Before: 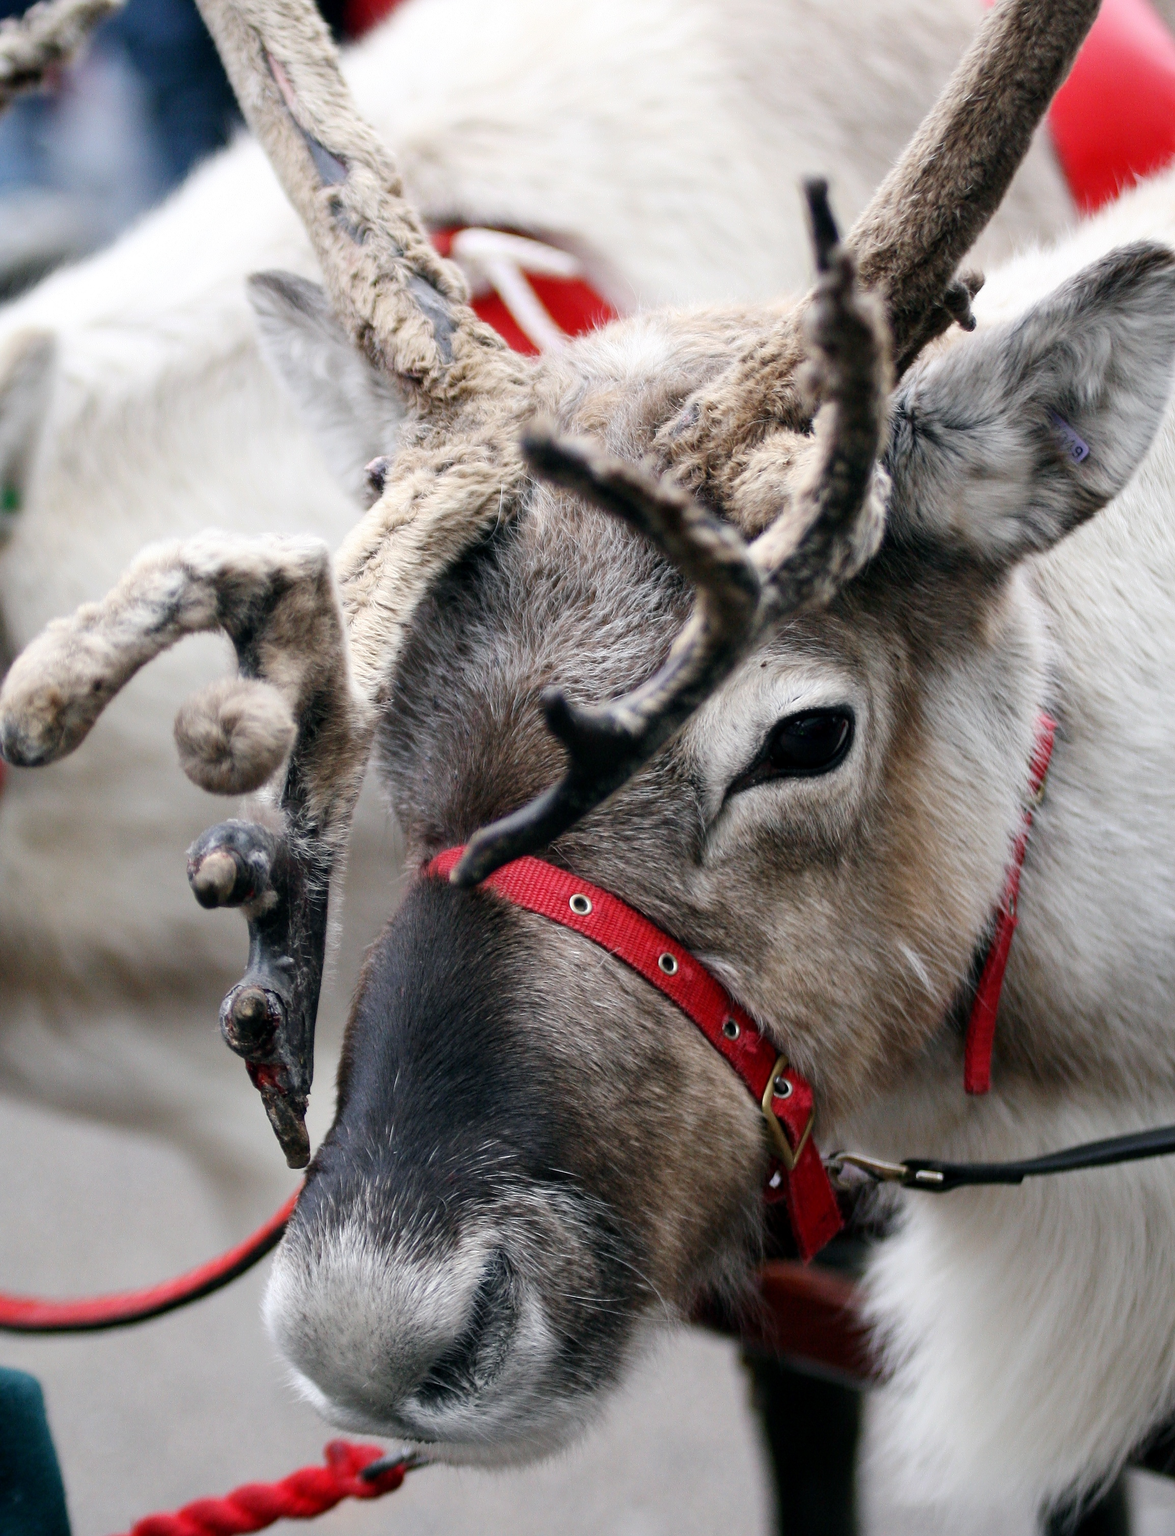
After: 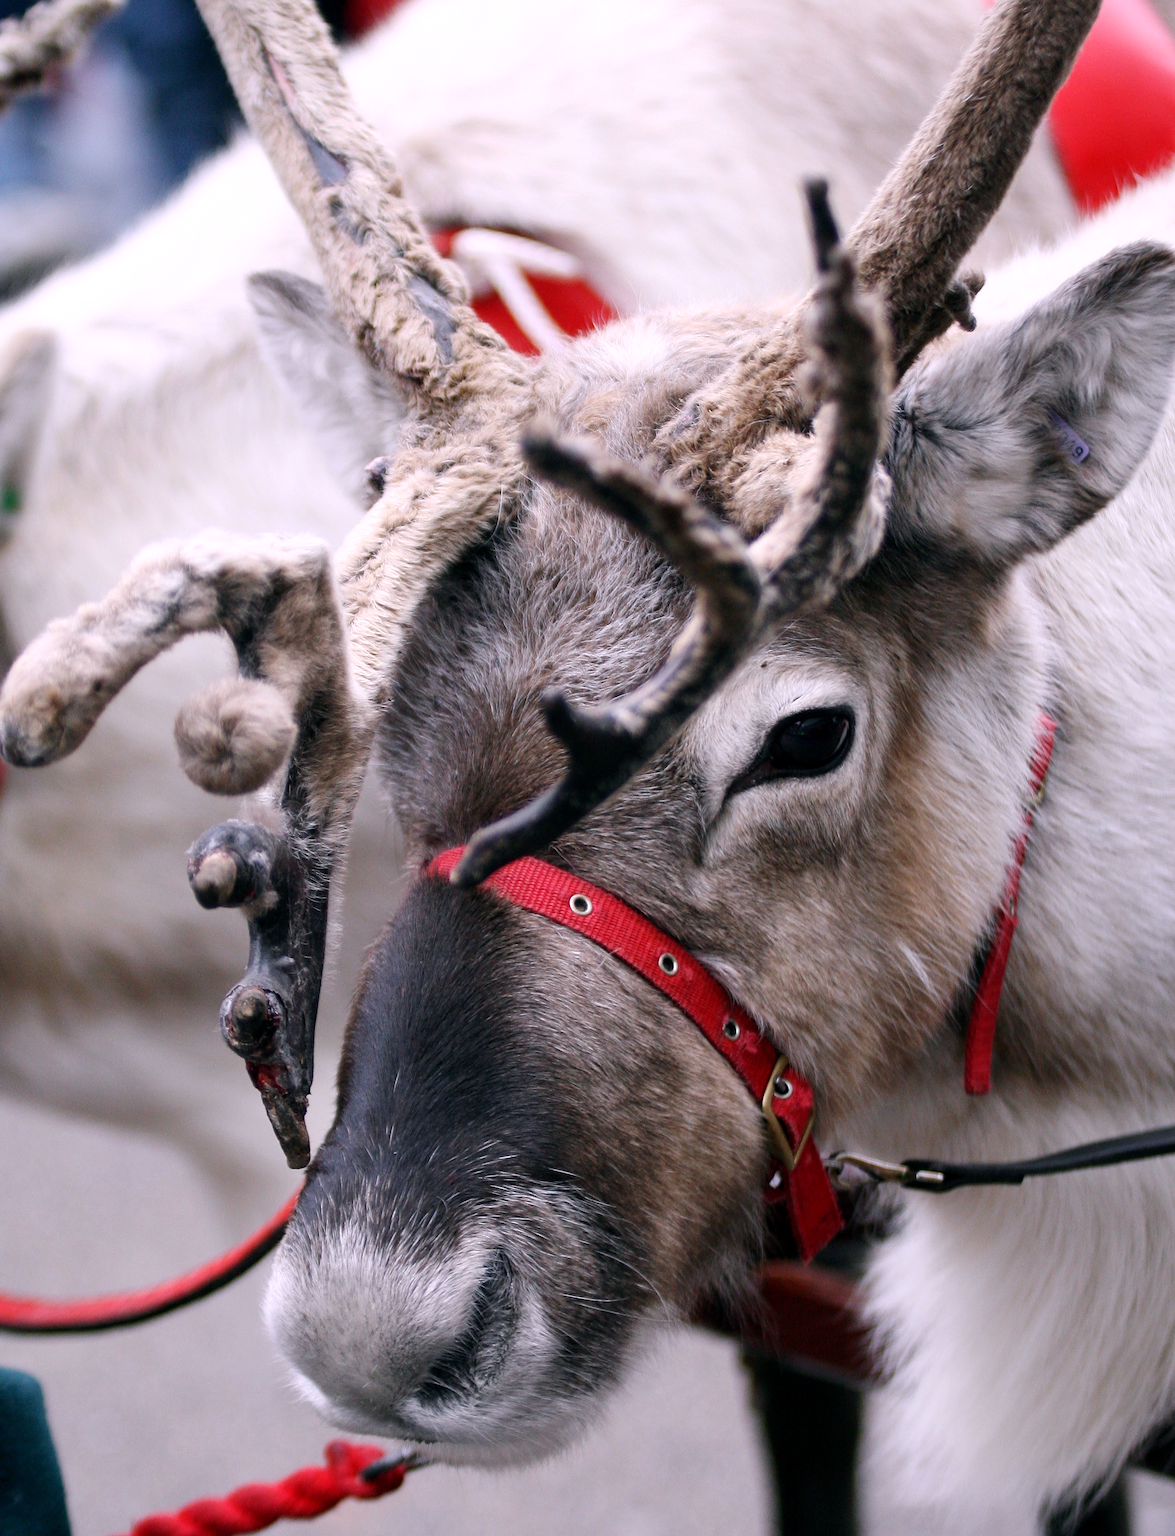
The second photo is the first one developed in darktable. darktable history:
white balance: red 1.05, blue 1.072
exposure: compensate highlight preservation false
